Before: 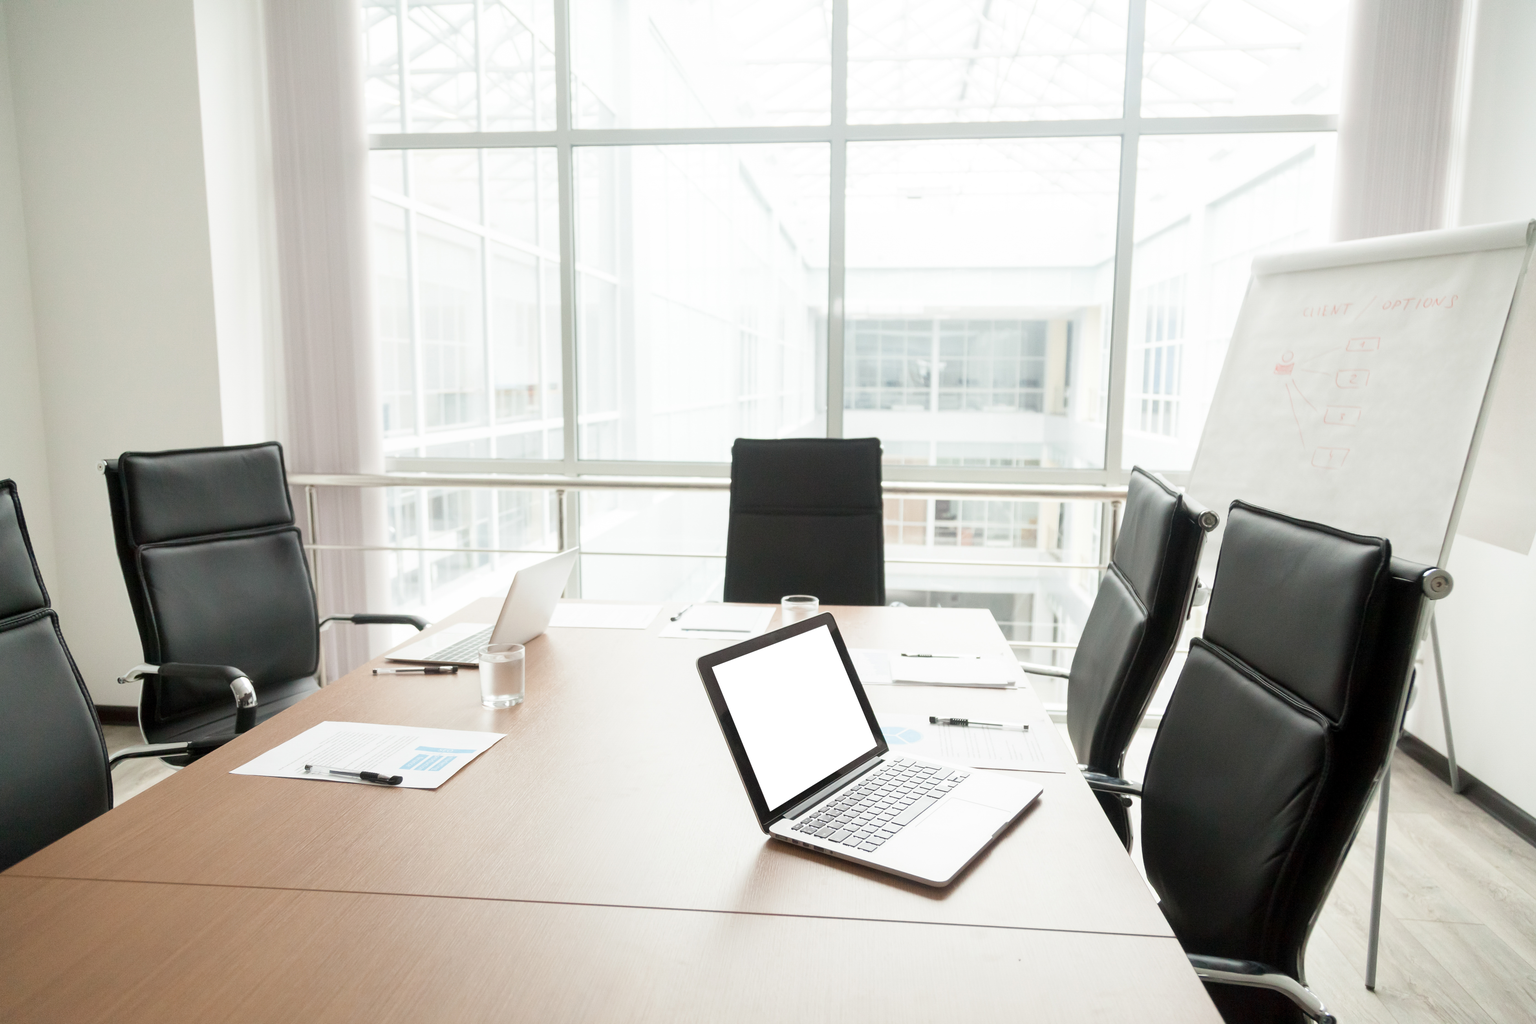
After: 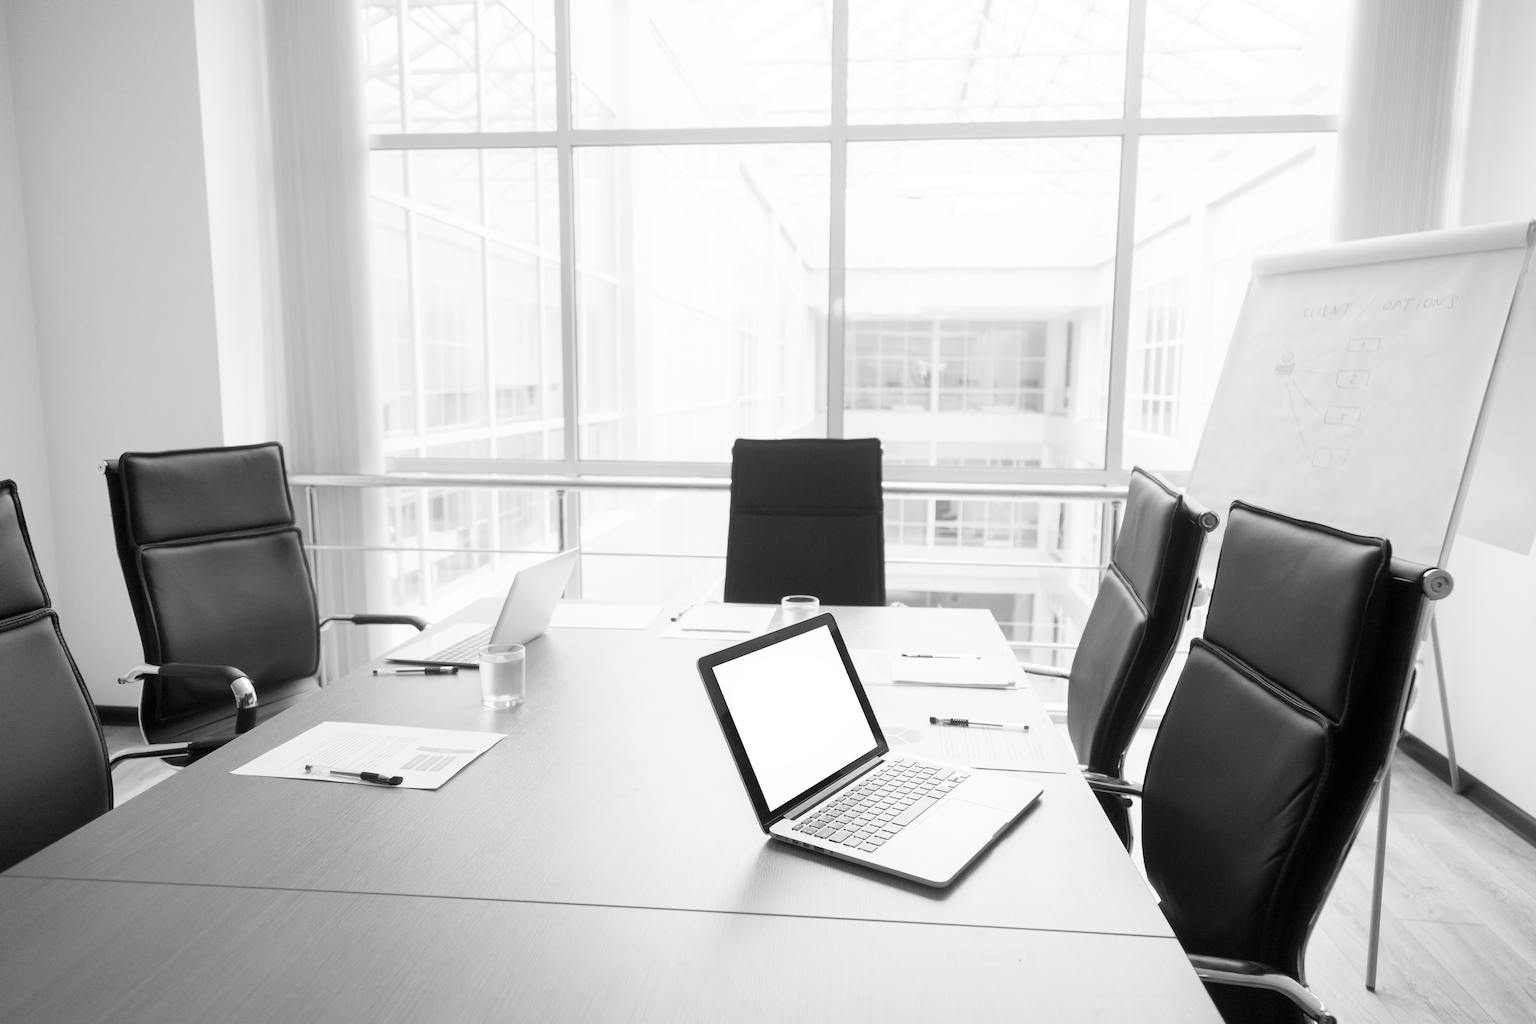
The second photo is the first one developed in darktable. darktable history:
monochrome: on, module defaults
local contrast: mode bilateral grid, contrast 100, coarseness 100, detail 91%, midtone range 0.2
